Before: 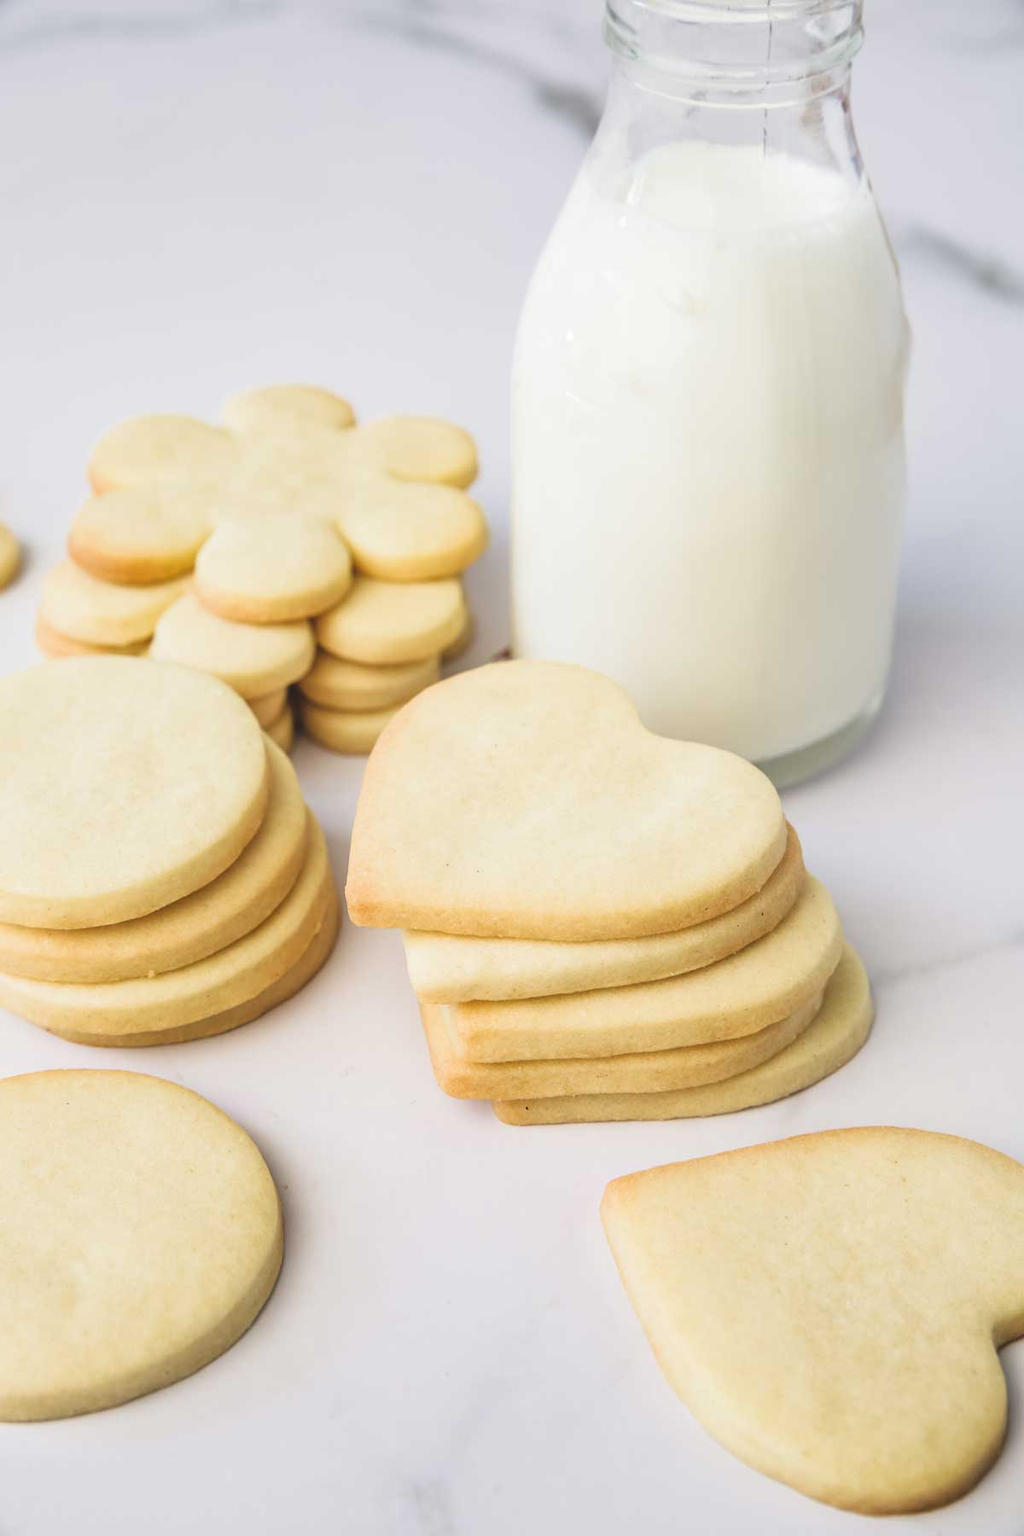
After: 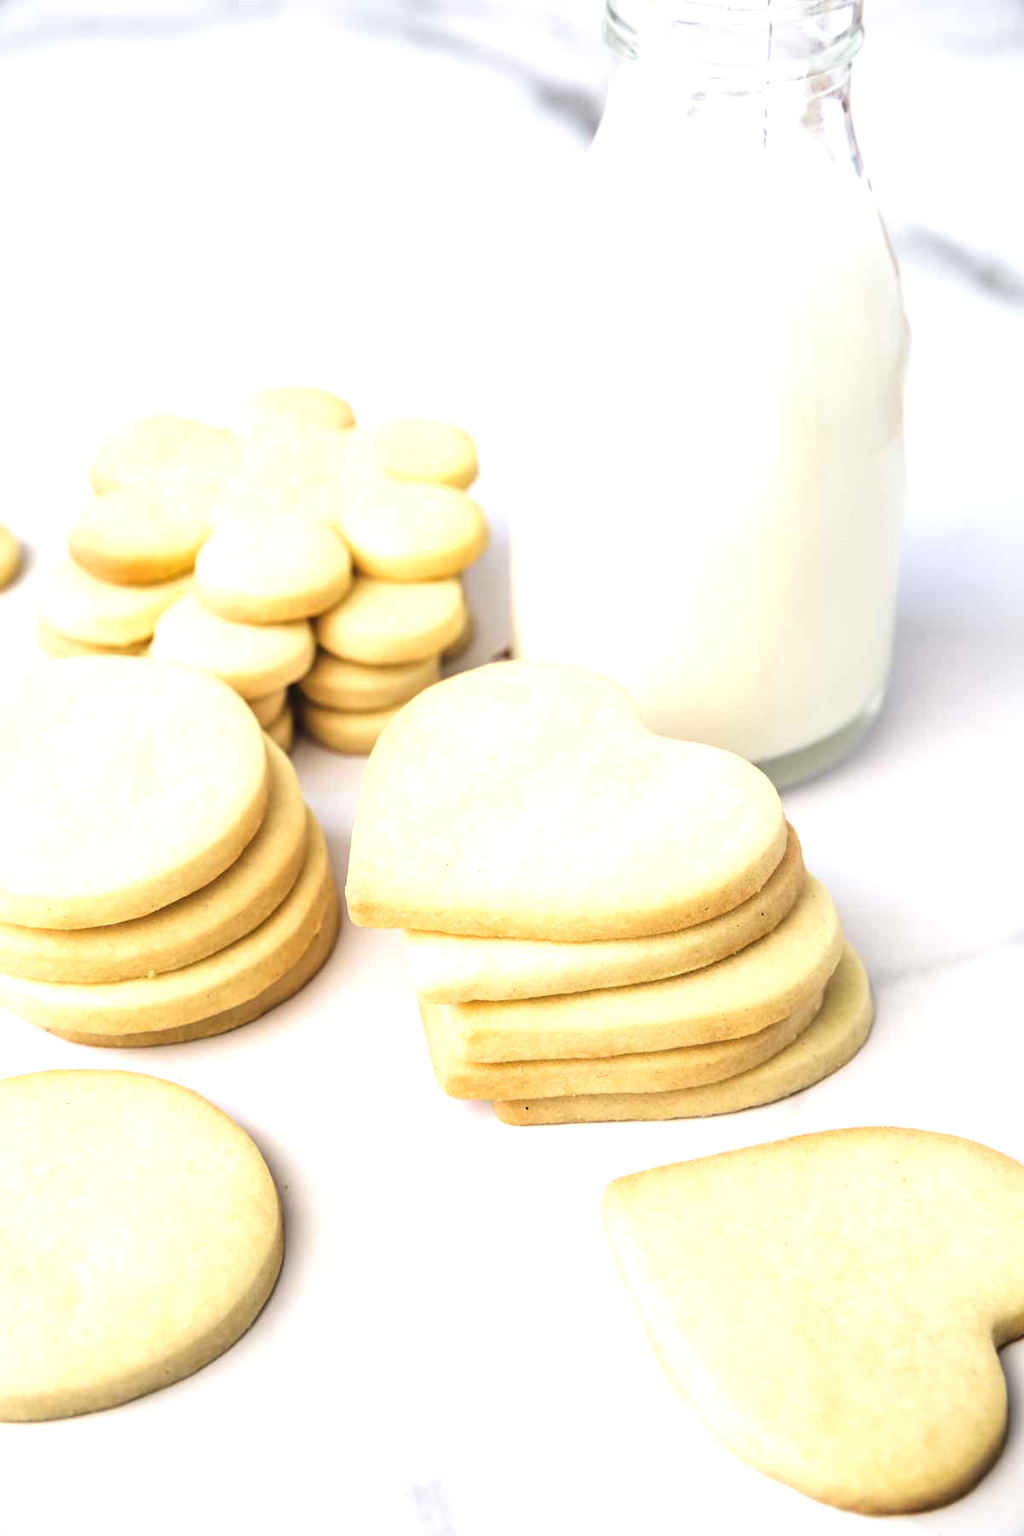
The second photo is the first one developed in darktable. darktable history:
tone equalizer: -8 EV -0.75 EV, -7 EV -0.7 EV, -6 EV -0.6 EV, -5 EV -0.4 EV, -3 EV 0.4 EV, -2 EV 0.6 EV, -1 EV 0.7 EV, +0 EV 0.75 EV, edges refinement/feathering 500, mask exposure compensation -1.57 EV, preserve details no
exposure: black level correction 0.004, exposure 0.014 EV, compensate highlight preservation false
